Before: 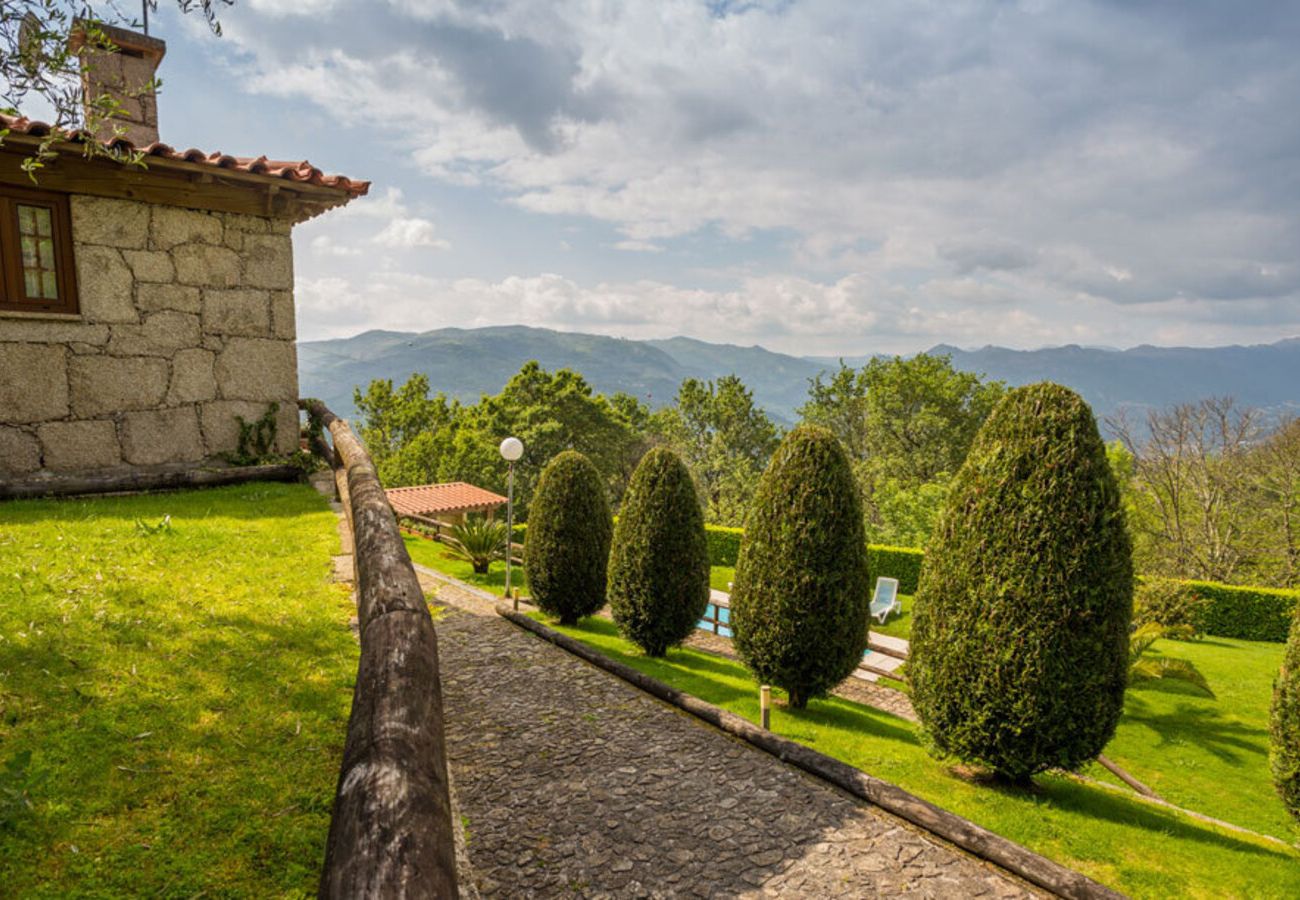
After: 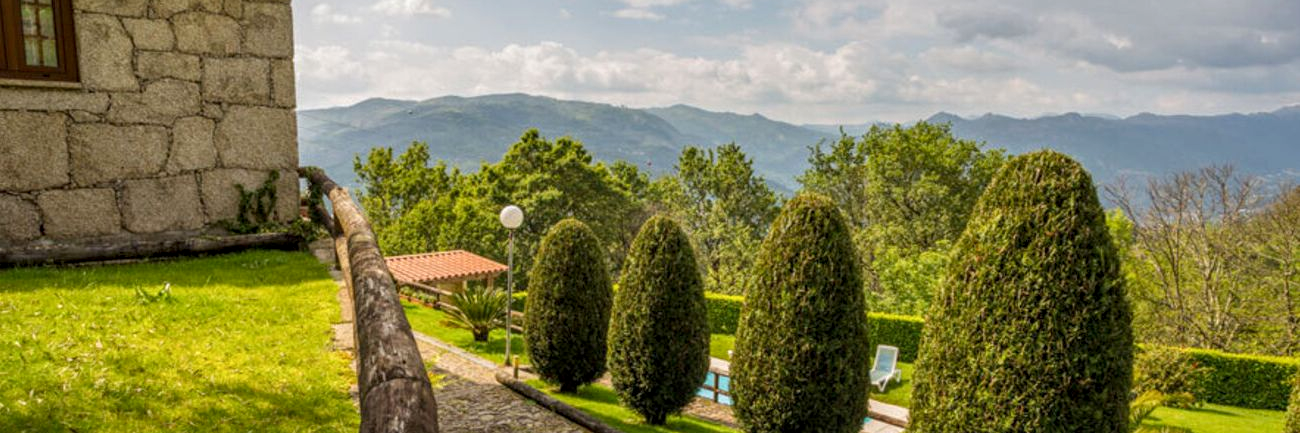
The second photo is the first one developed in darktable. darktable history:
color balance rgb: perceptual saturation grading › global saturation 0.919%, perceptual brilliance grading › global brilliance 2.971%, perceptual brilliance grading › highlights -3.2%, perceptual brilliance grading › shadows 2.903%, global vibrance 9.825%
crop and rotate: top 25.796%, bottom 26.049%
local contrast: on, module defaults
